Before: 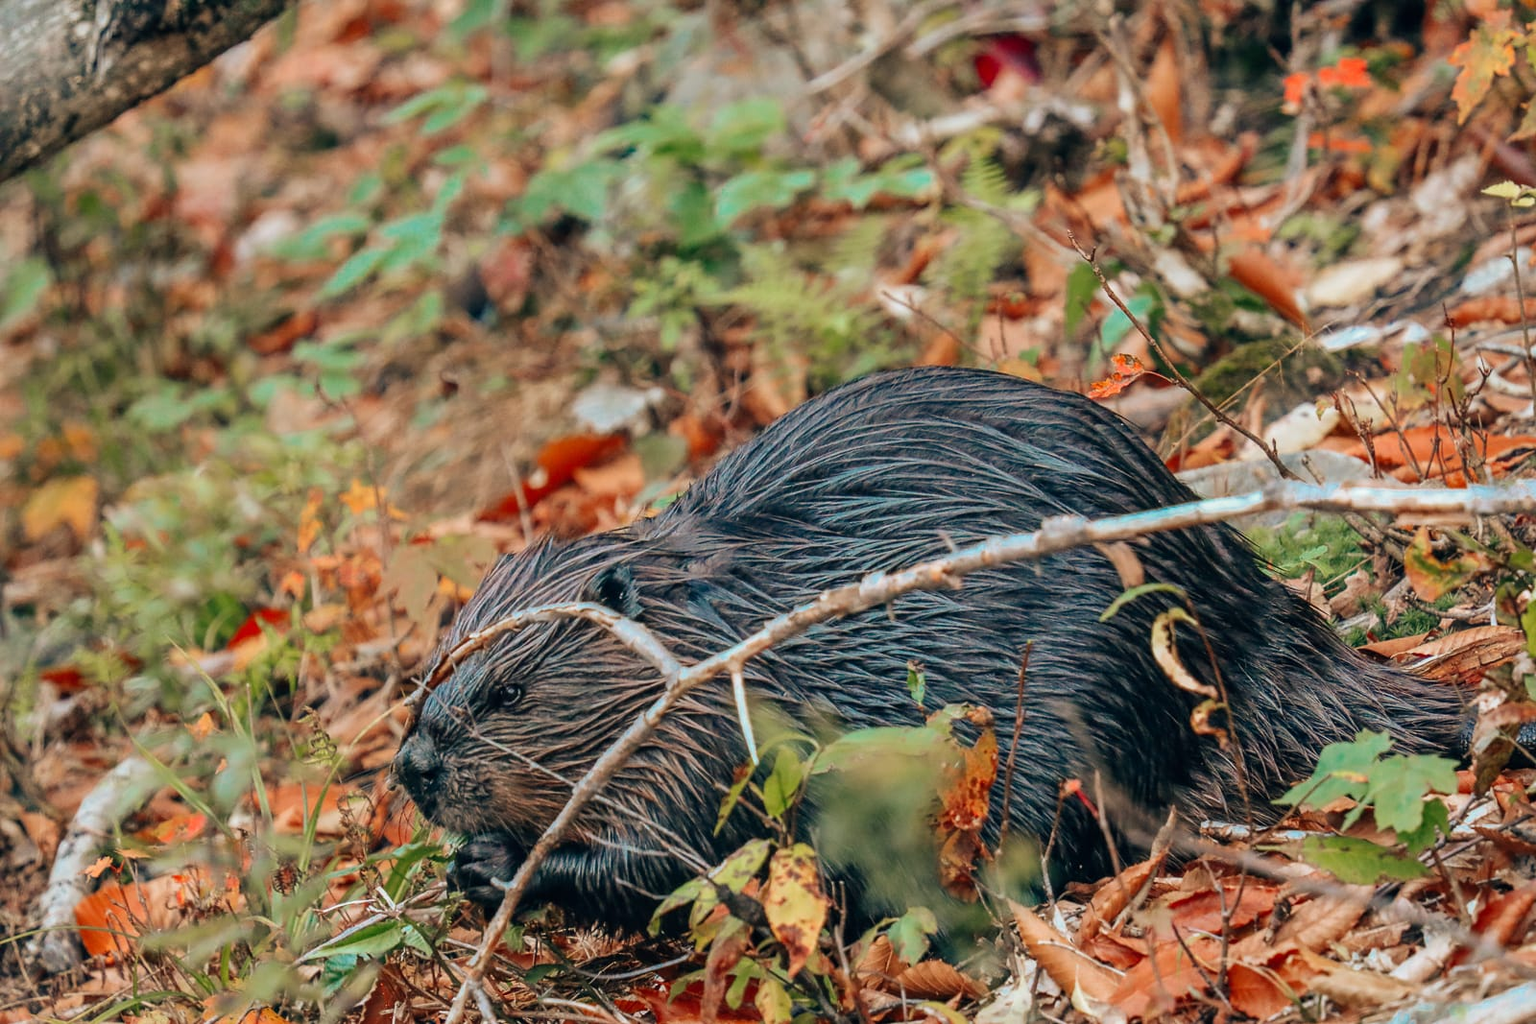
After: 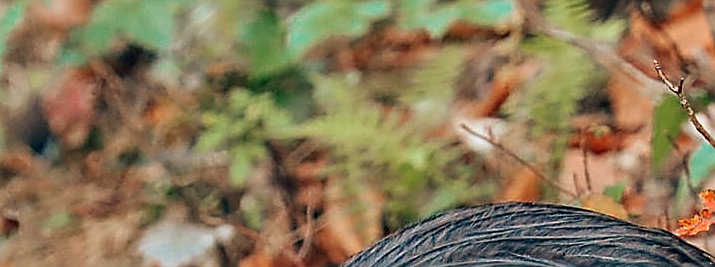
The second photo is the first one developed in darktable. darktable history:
crop: left 28.64%, top 16.832%, right 26.637%, bottom 58.055%
sharpen: radius 1.685, amount 1.294
